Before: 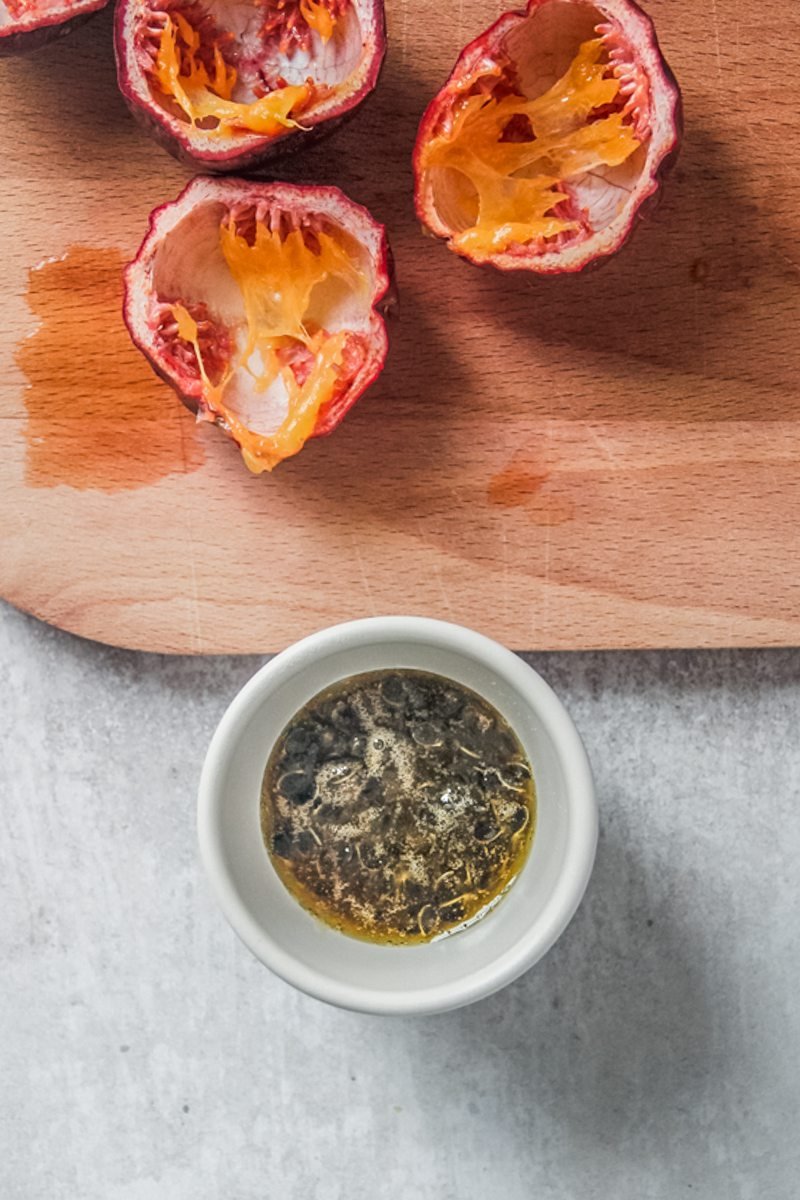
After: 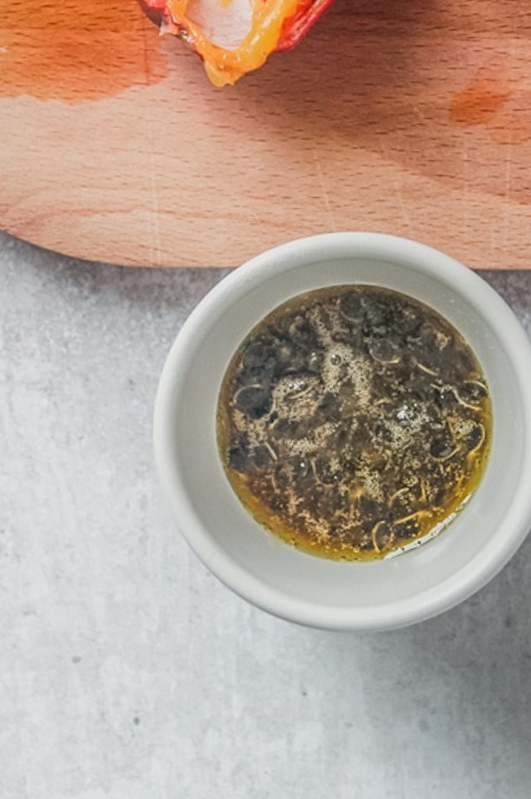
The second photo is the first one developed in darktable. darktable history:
contrast equalizer: y [[0.439, 0.44, 0.442, 0.457, 0.493, 0.498], [0.5 ×6], [0.5 ×6], [0 ×6], [0 ×6]]
crop and rotate: angle -1.06°, left 3.856%, top 31.527%, right 27.891%
